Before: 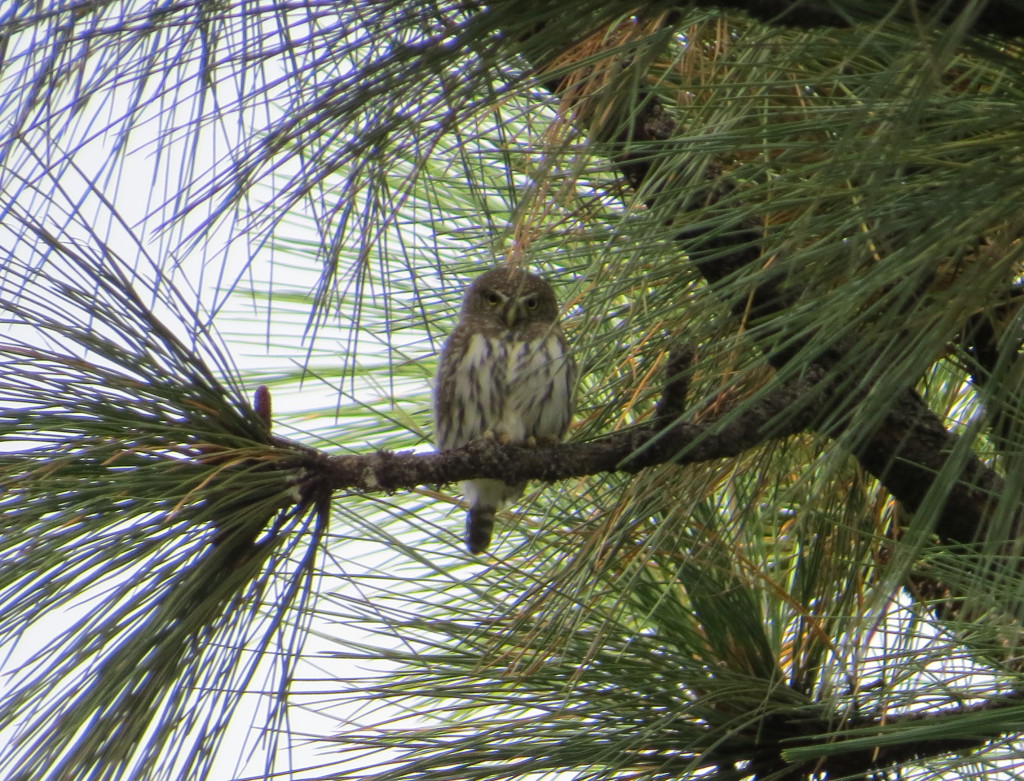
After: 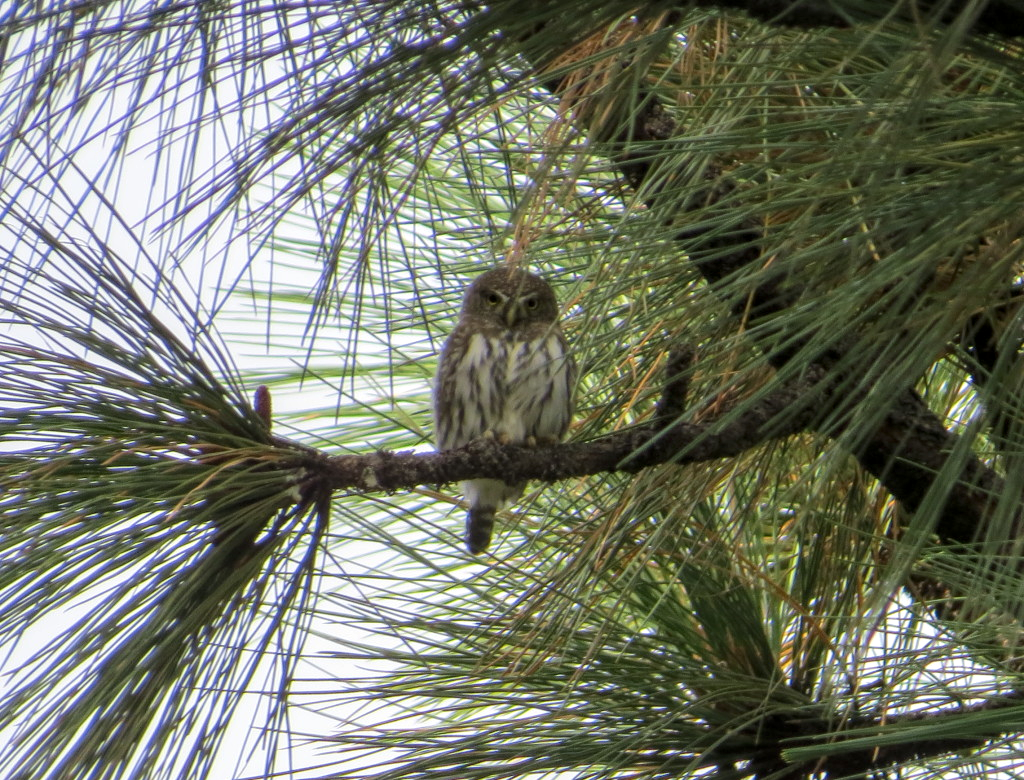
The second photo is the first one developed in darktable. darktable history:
crop: bottom 0.074%
local contrast: on, module defaults
